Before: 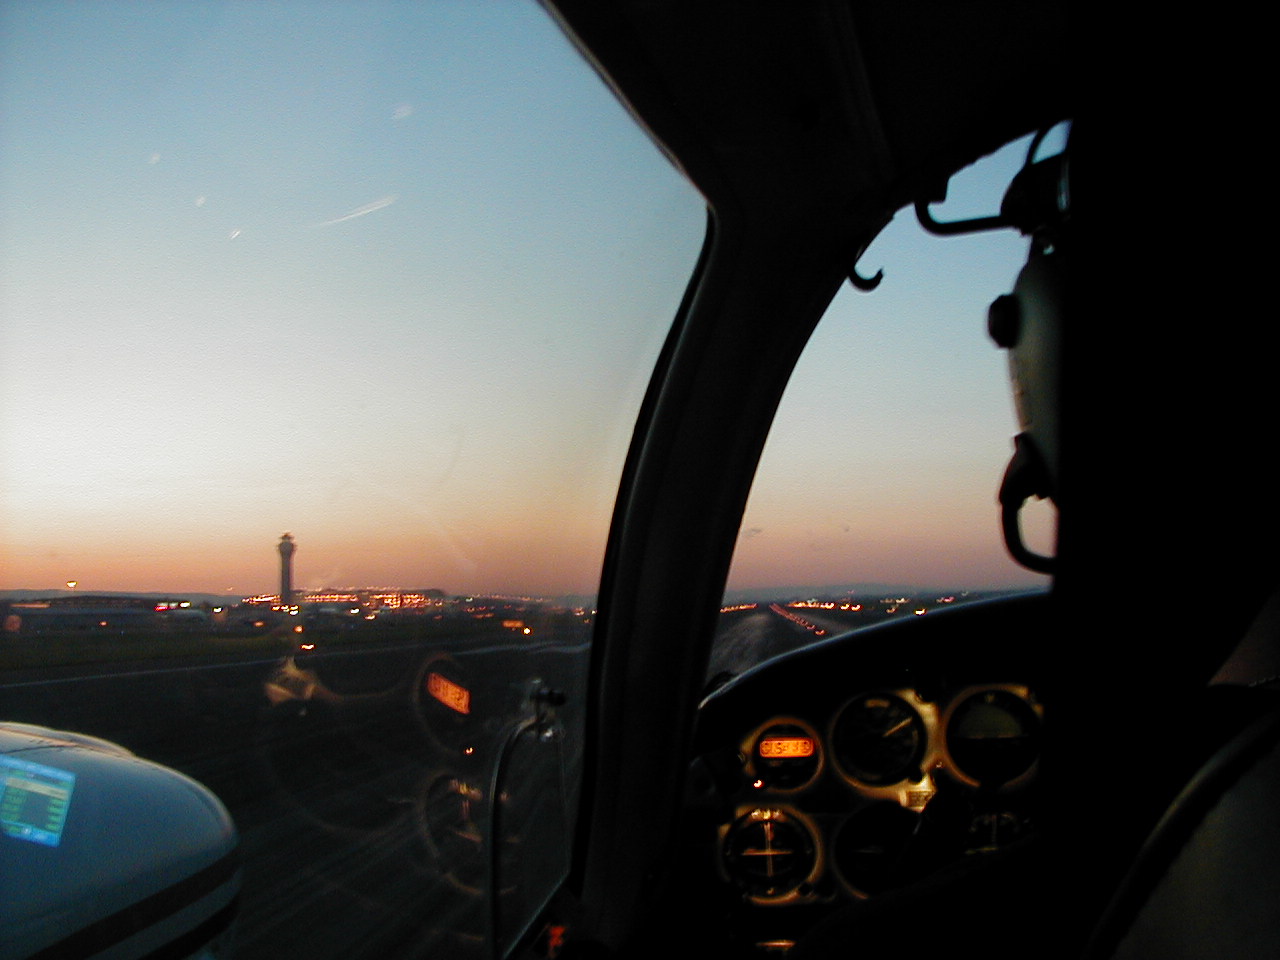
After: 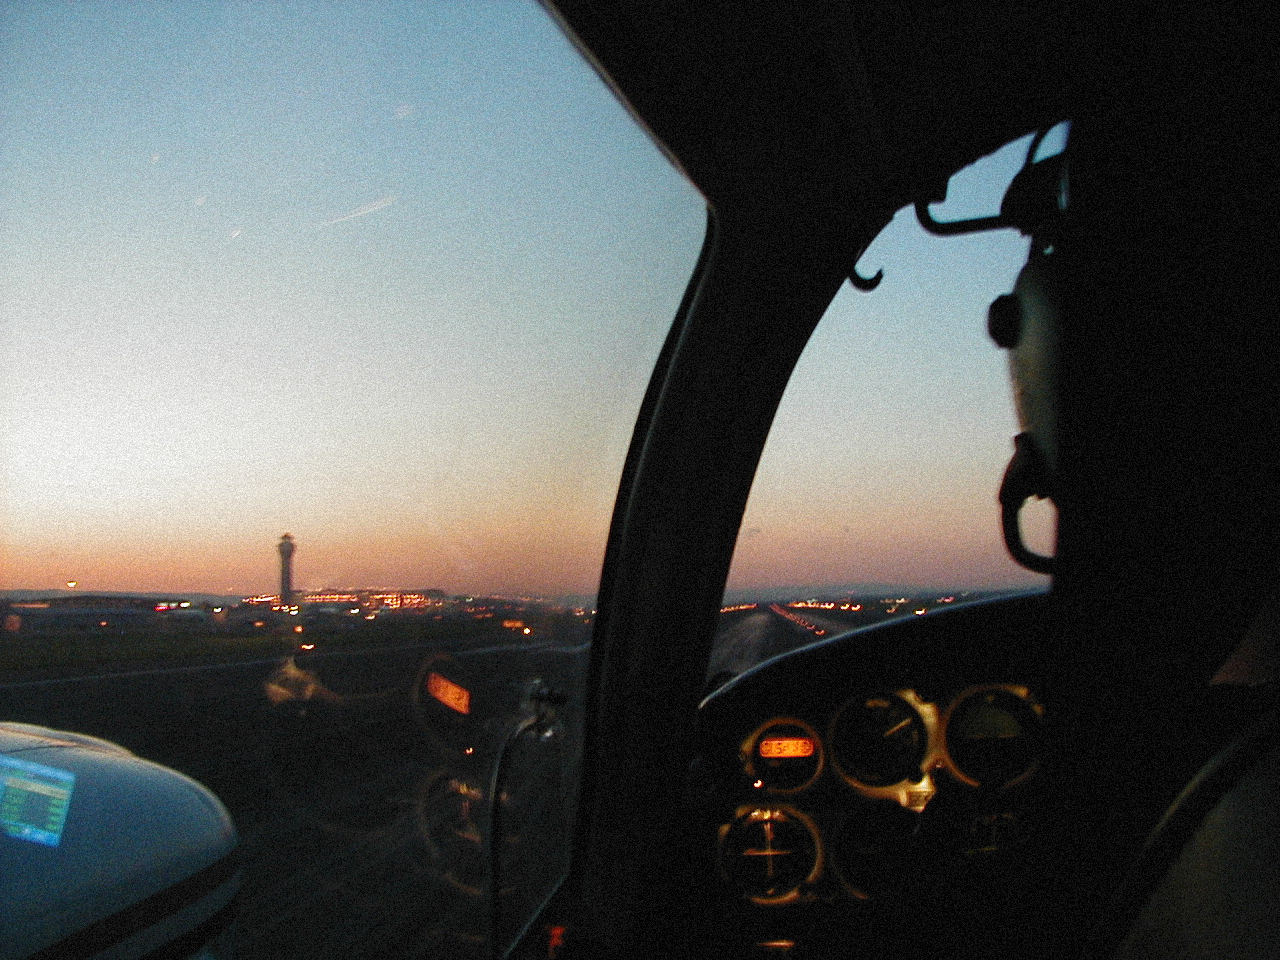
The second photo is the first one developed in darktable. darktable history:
exposure: black level correction -0.003, exposure 0.04 EV, compensate highlight preservation false
grain: coarseness 9.38 ISO, strength 34.99%, mid-tones bias 0%
